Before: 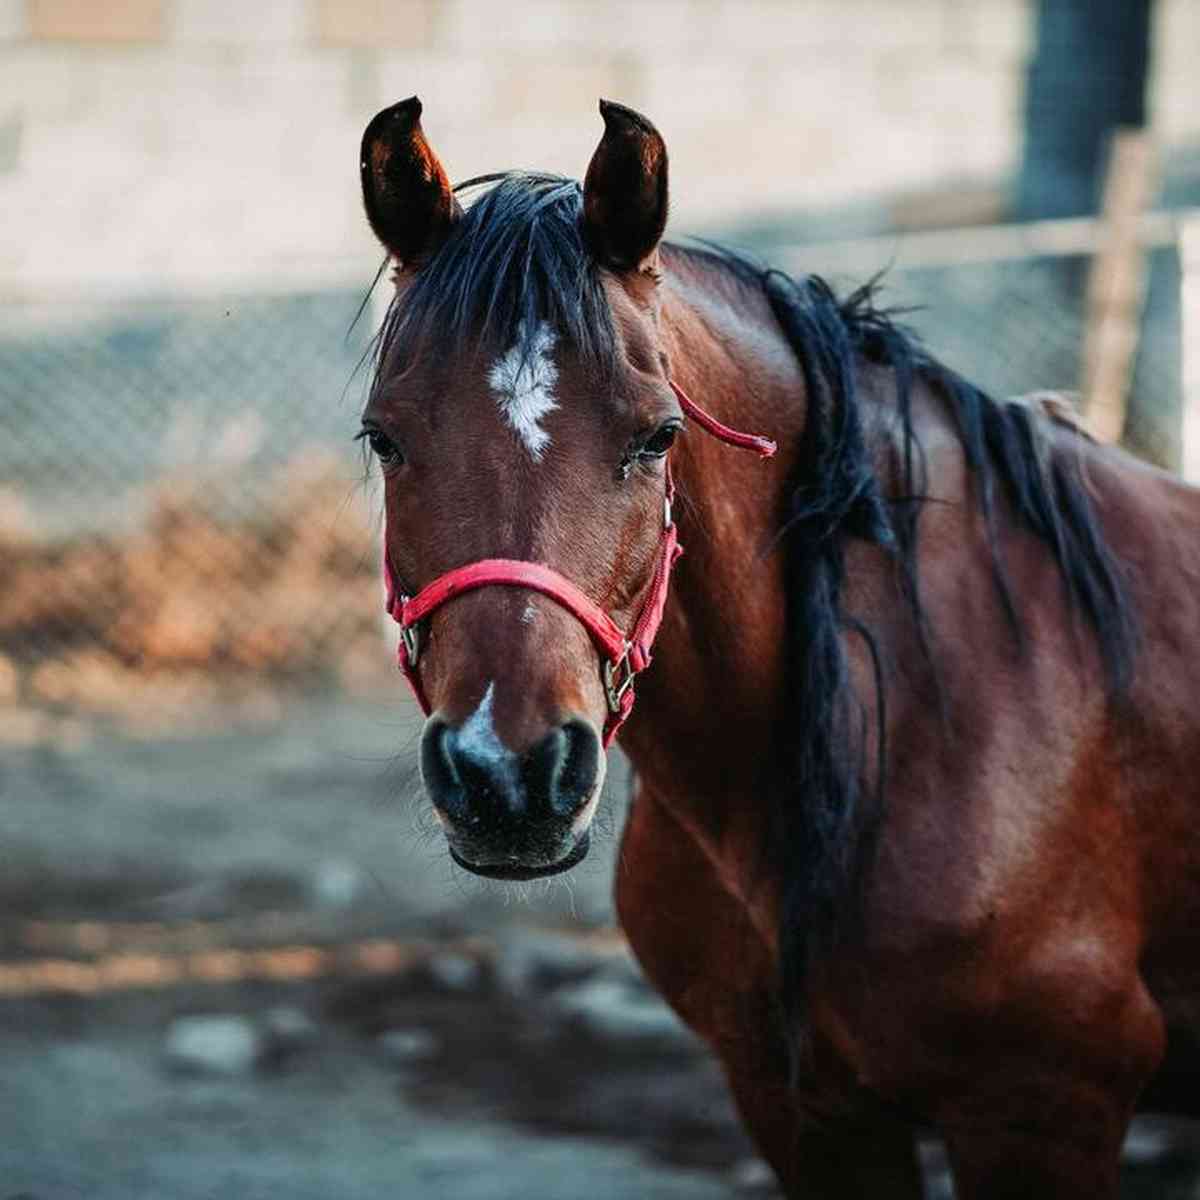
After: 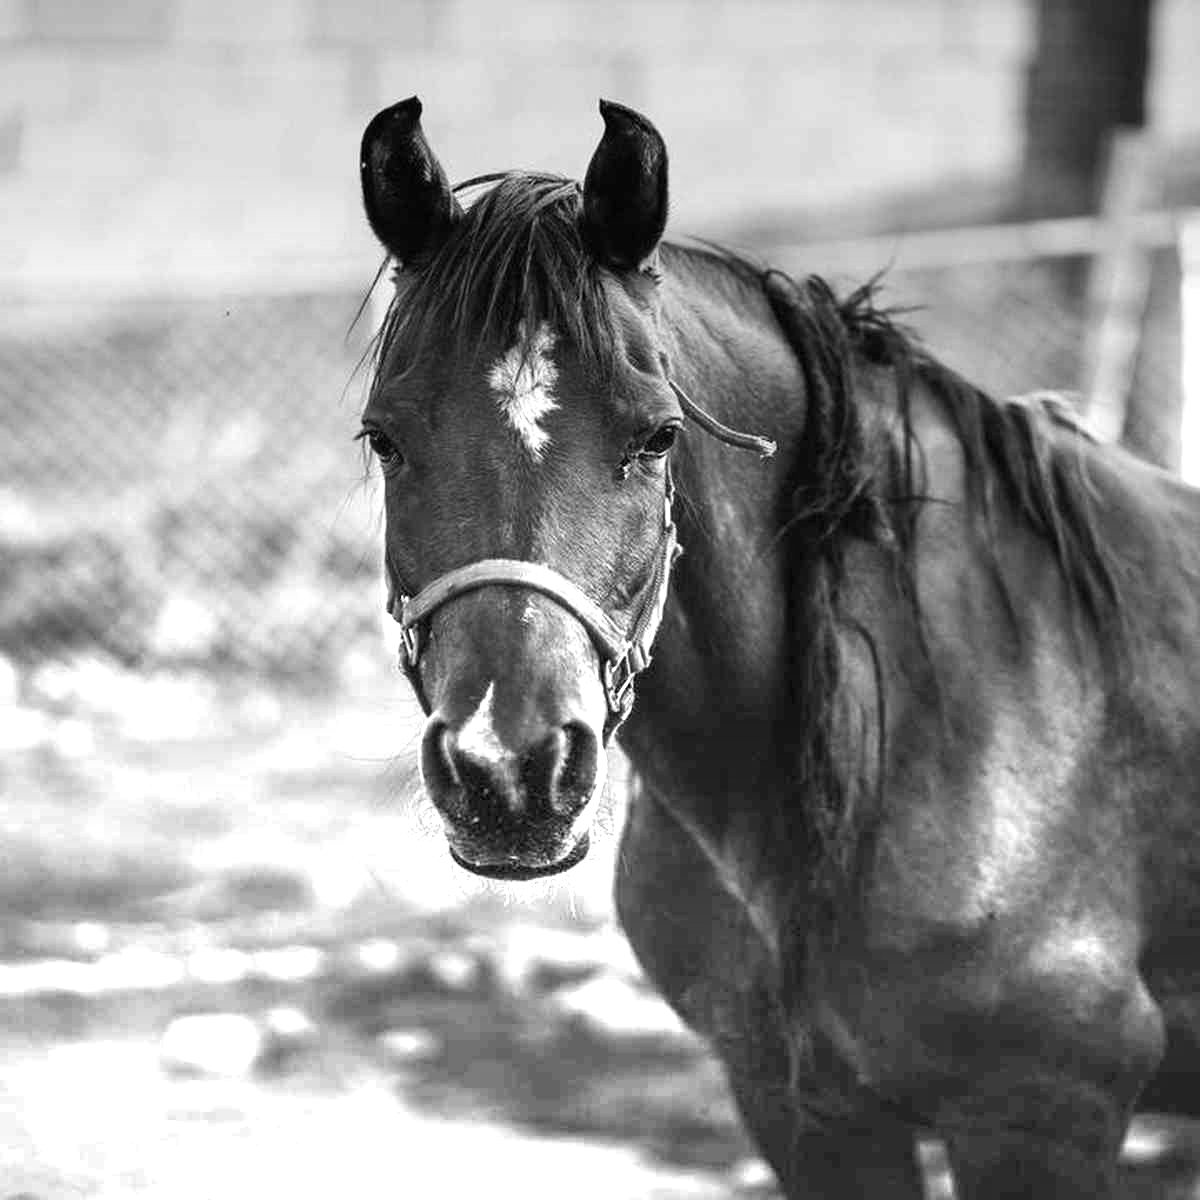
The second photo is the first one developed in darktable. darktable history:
monochrome: on, module defaults
graduated density: density -3.9 EV
